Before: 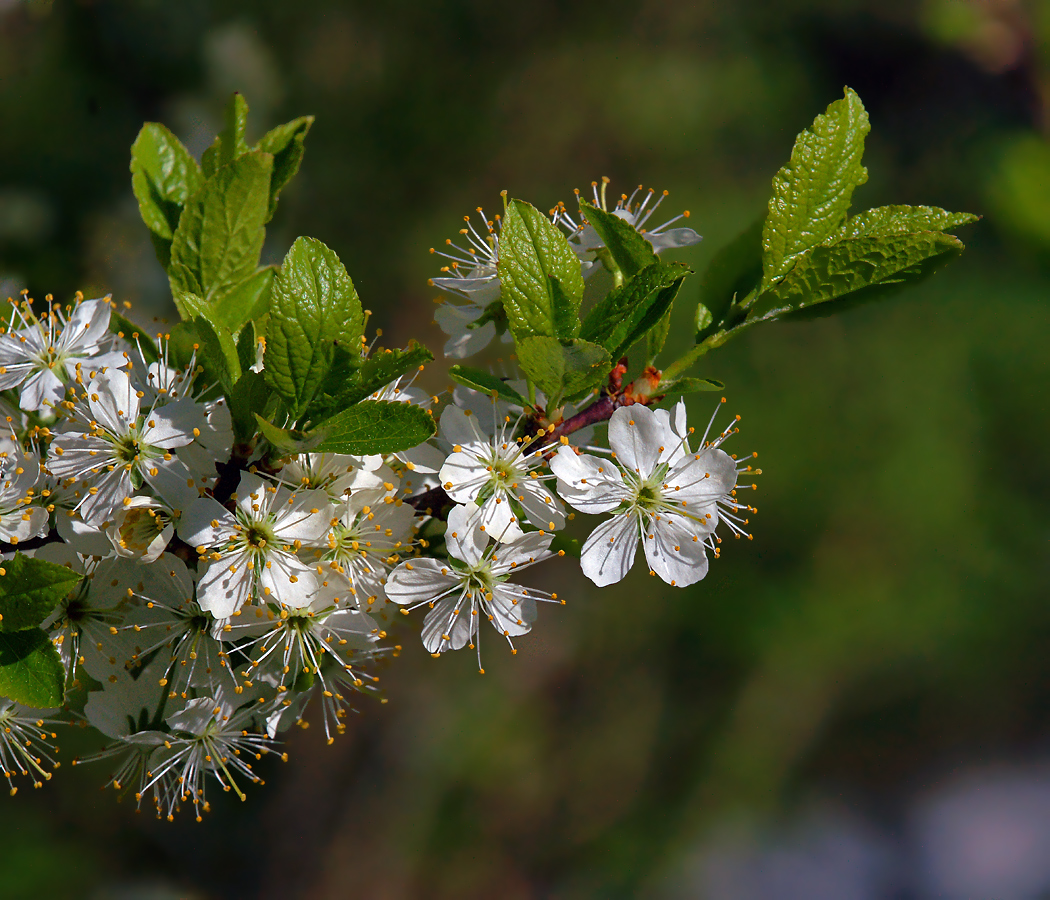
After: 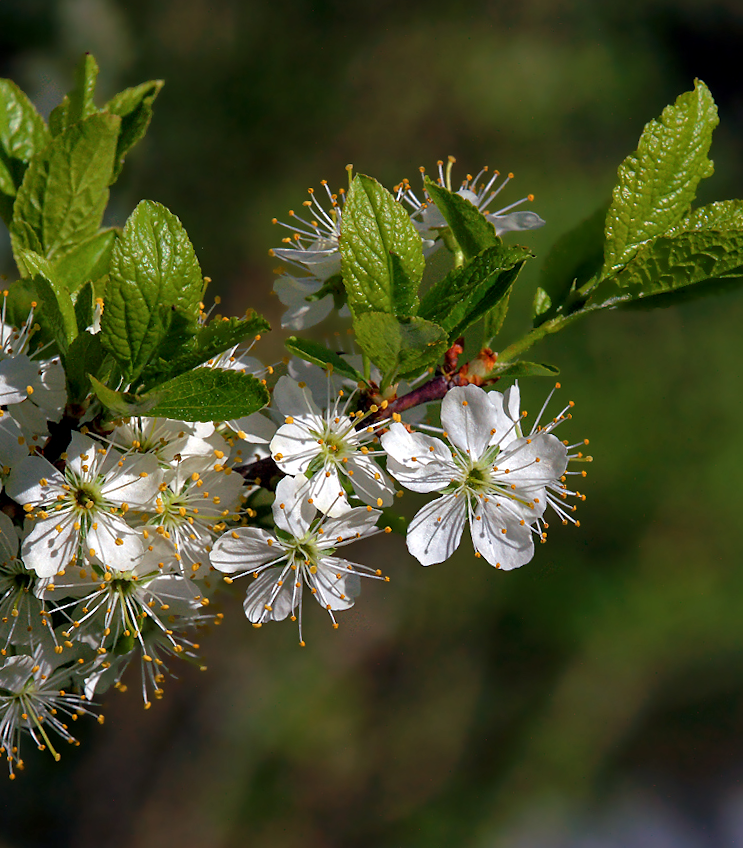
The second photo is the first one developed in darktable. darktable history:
local contrast: highlights 107%, shadows 102%, detail 131%, midtone range 0.2
crop and rotate: angle -3°, left 14.068%, top 0.042%, right 10.939%, bottom 0.083%
